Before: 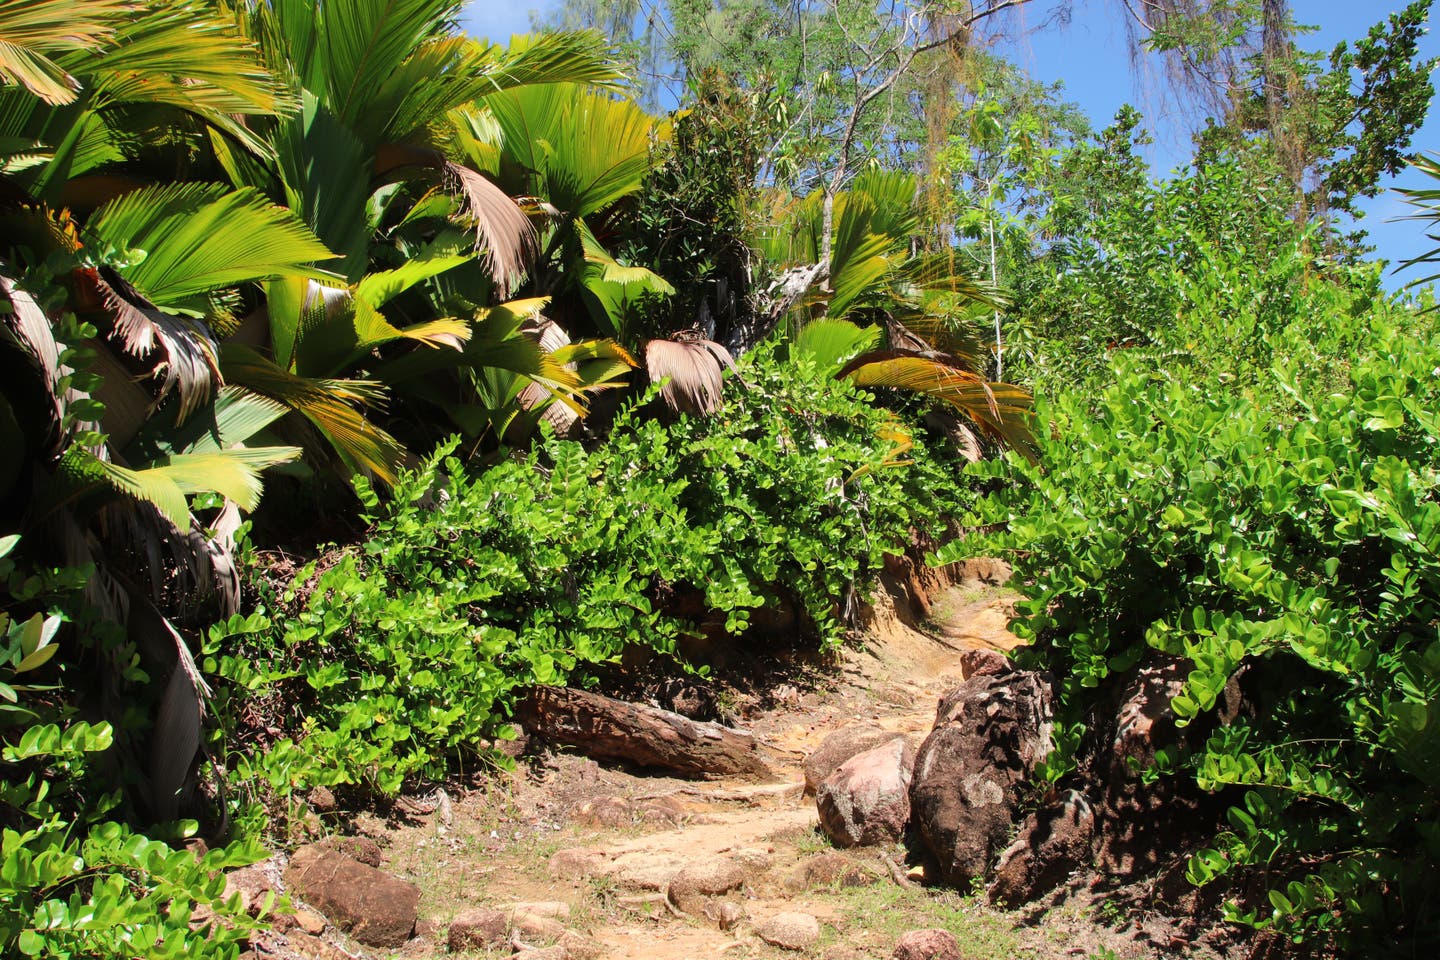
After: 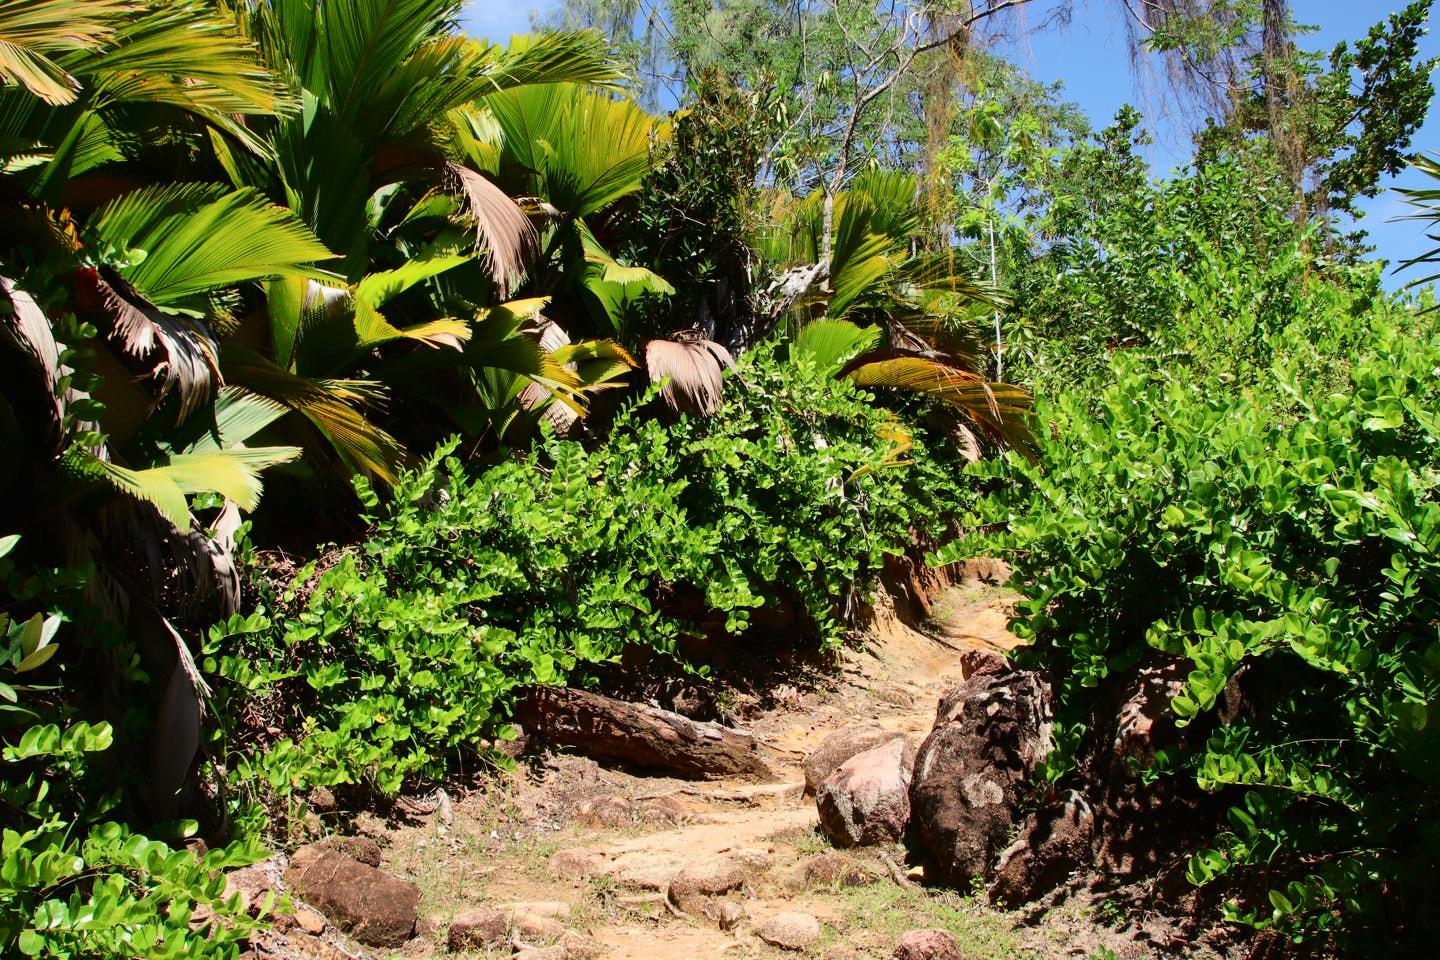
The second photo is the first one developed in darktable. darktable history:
tone curve: curves: ch0 [(0.016, 0.011) (0.21, 0.113) (0.515, 0.476) (0.78, 0.795) (1, 0.981)], color space Lab, independent channels, preserve colors none
